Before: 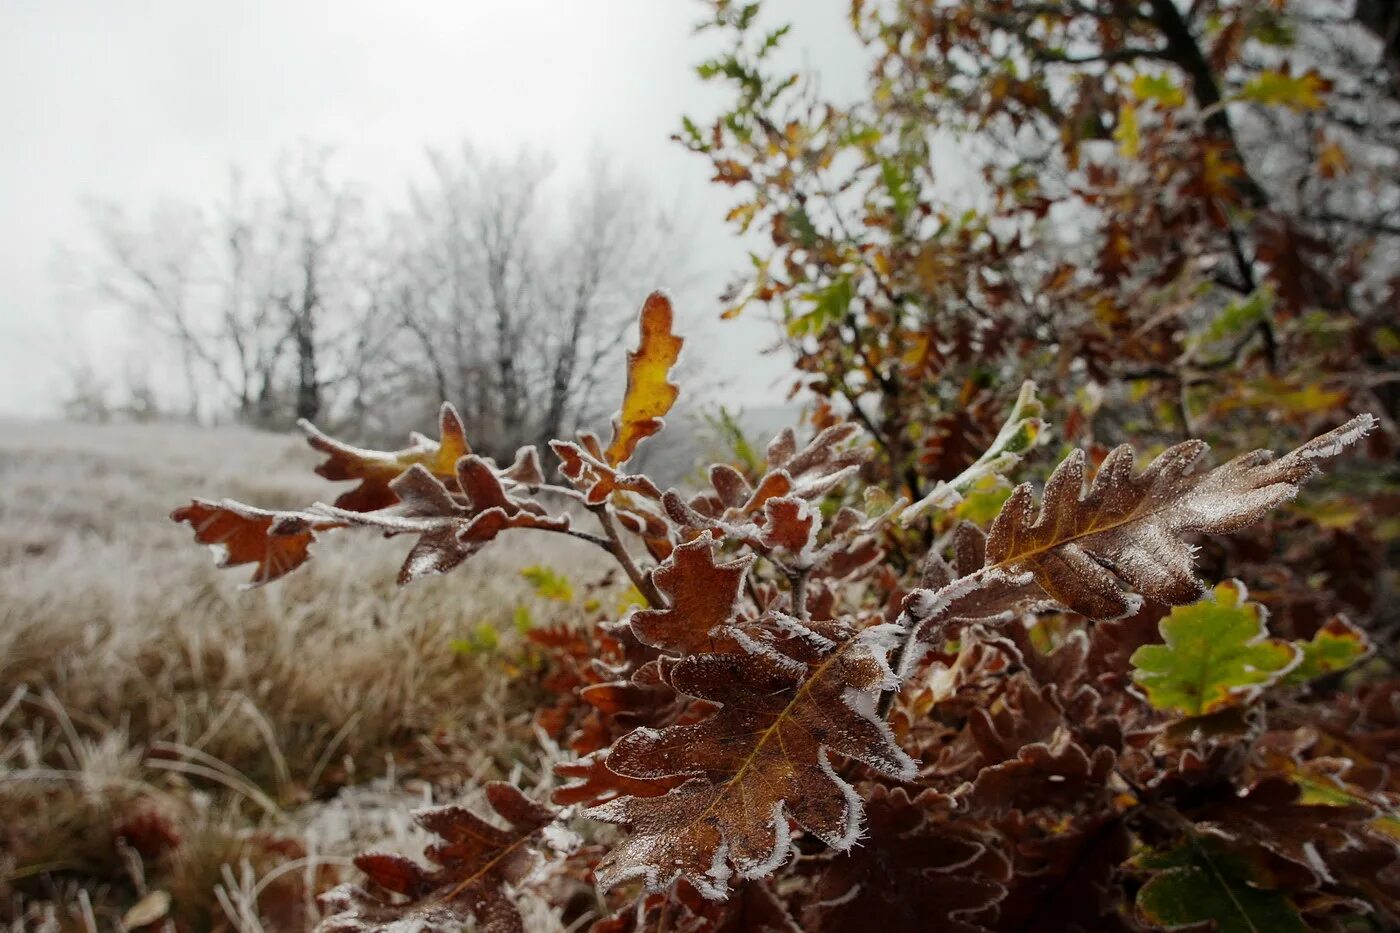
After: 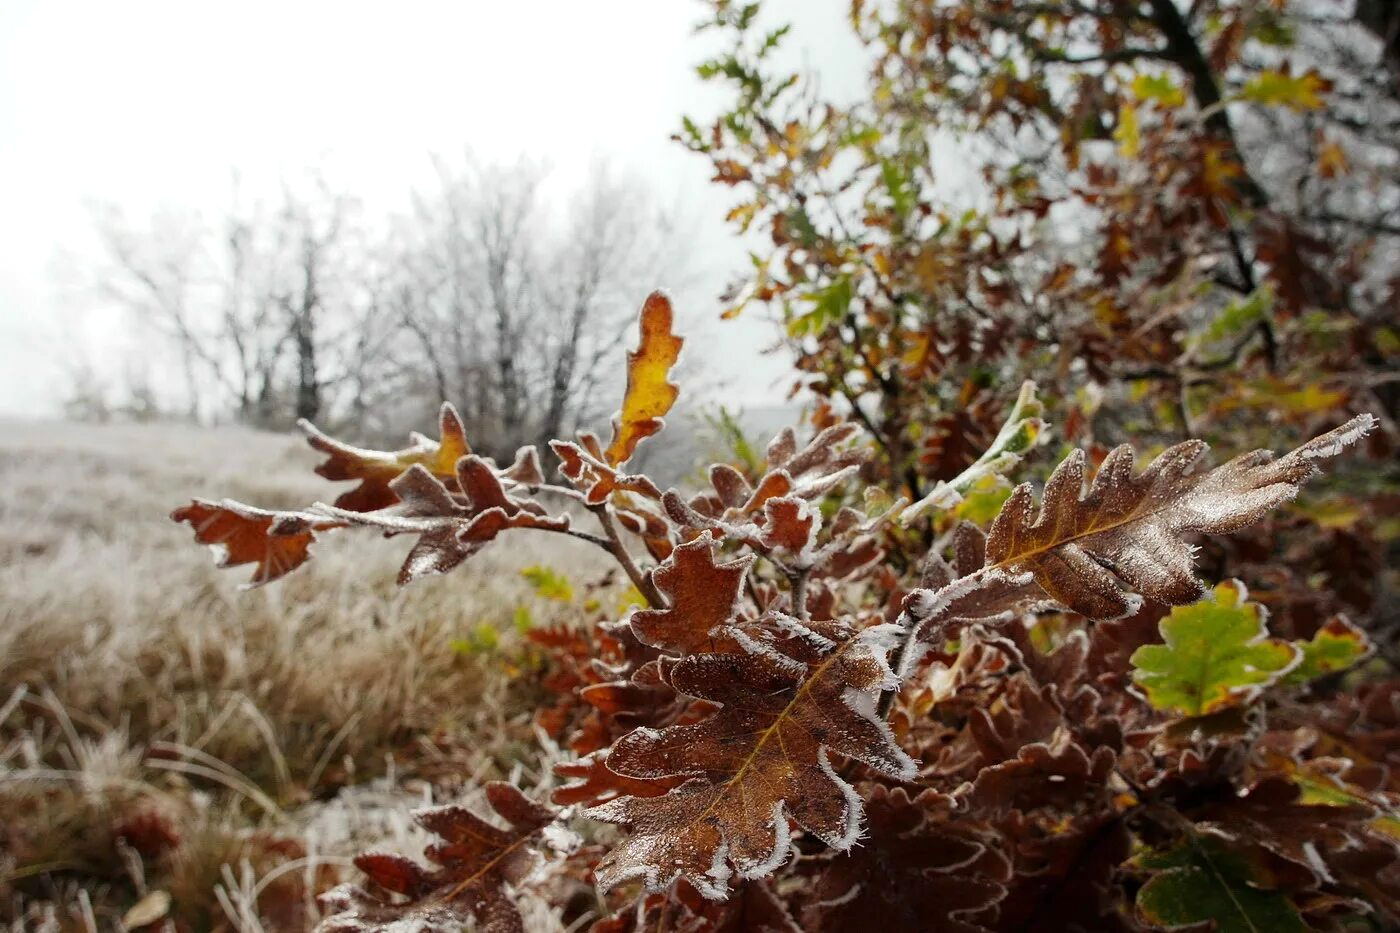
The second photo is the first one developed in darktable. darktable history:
levels: mode automatic, levels [0.129, 0.519, 0.867]
exposure: exposure 0.348 EV, compensate highlight preservation false
